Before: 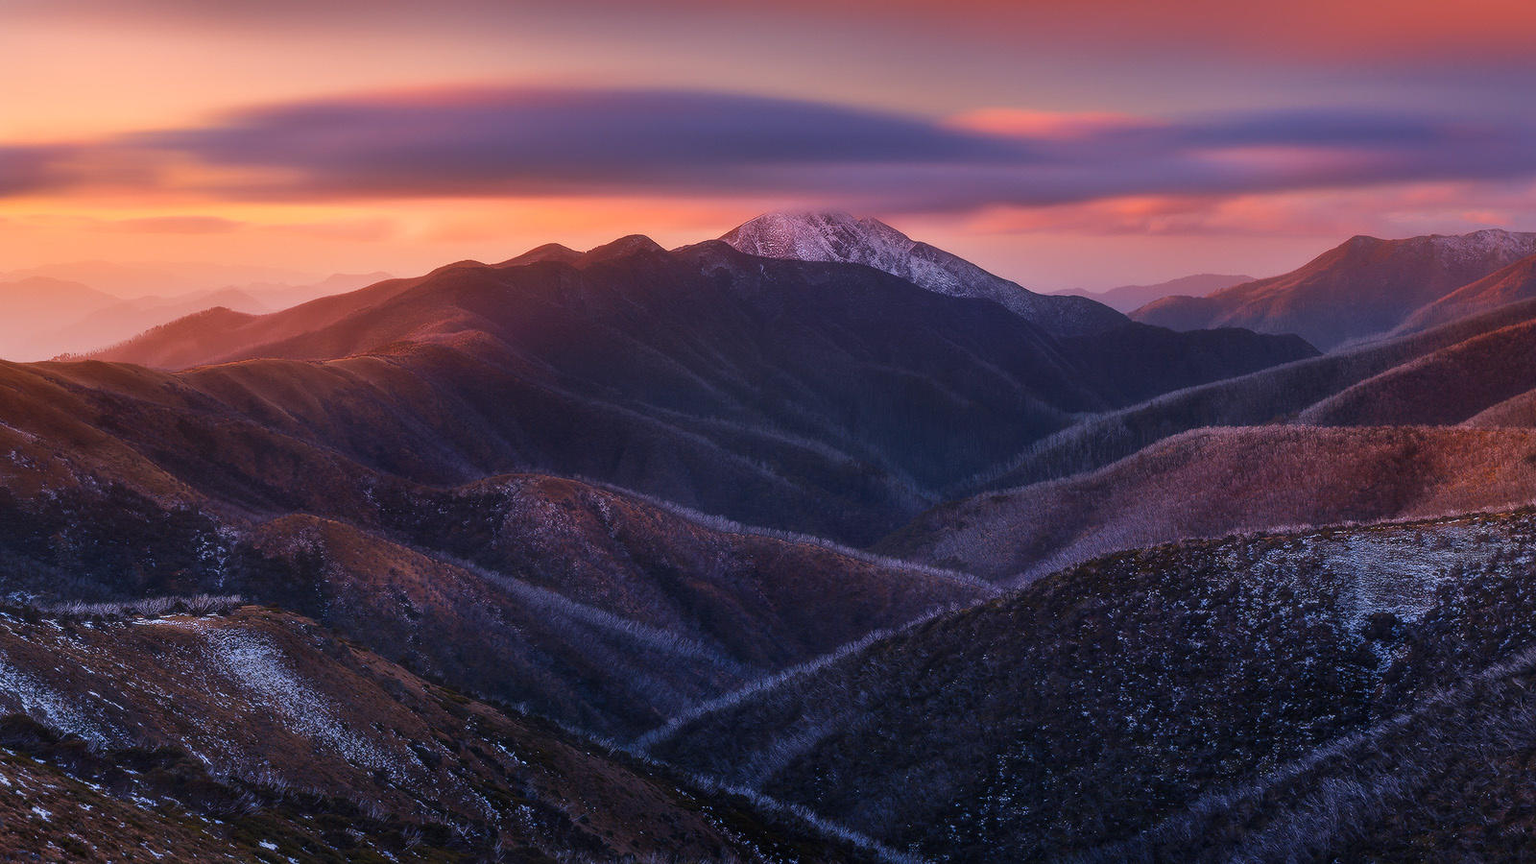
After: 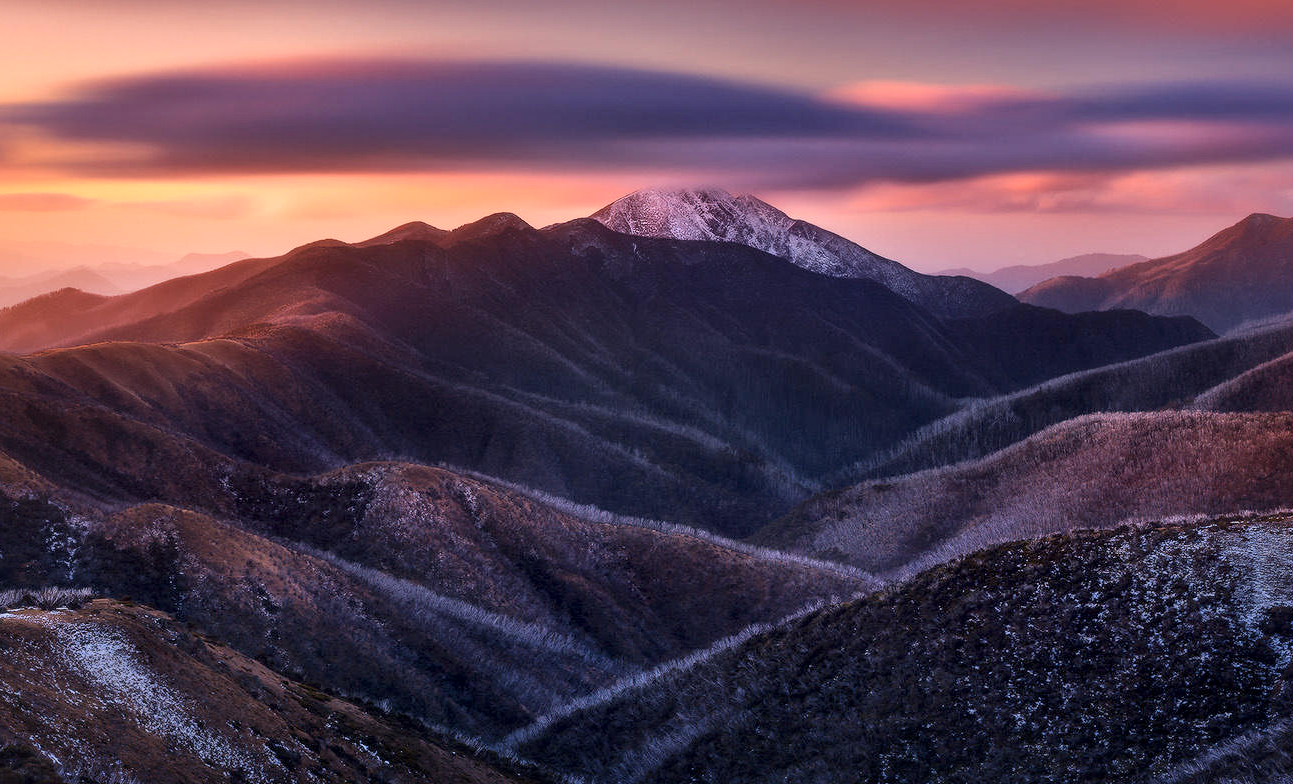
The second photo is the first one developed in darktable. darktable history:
crop: left 9.947%, top 3.644%, right 9.183%, bottom 9.139%
local contrast: mode bilateral grid, contrast 70, coarseness 75, detail 180%, midtone range 0.2
